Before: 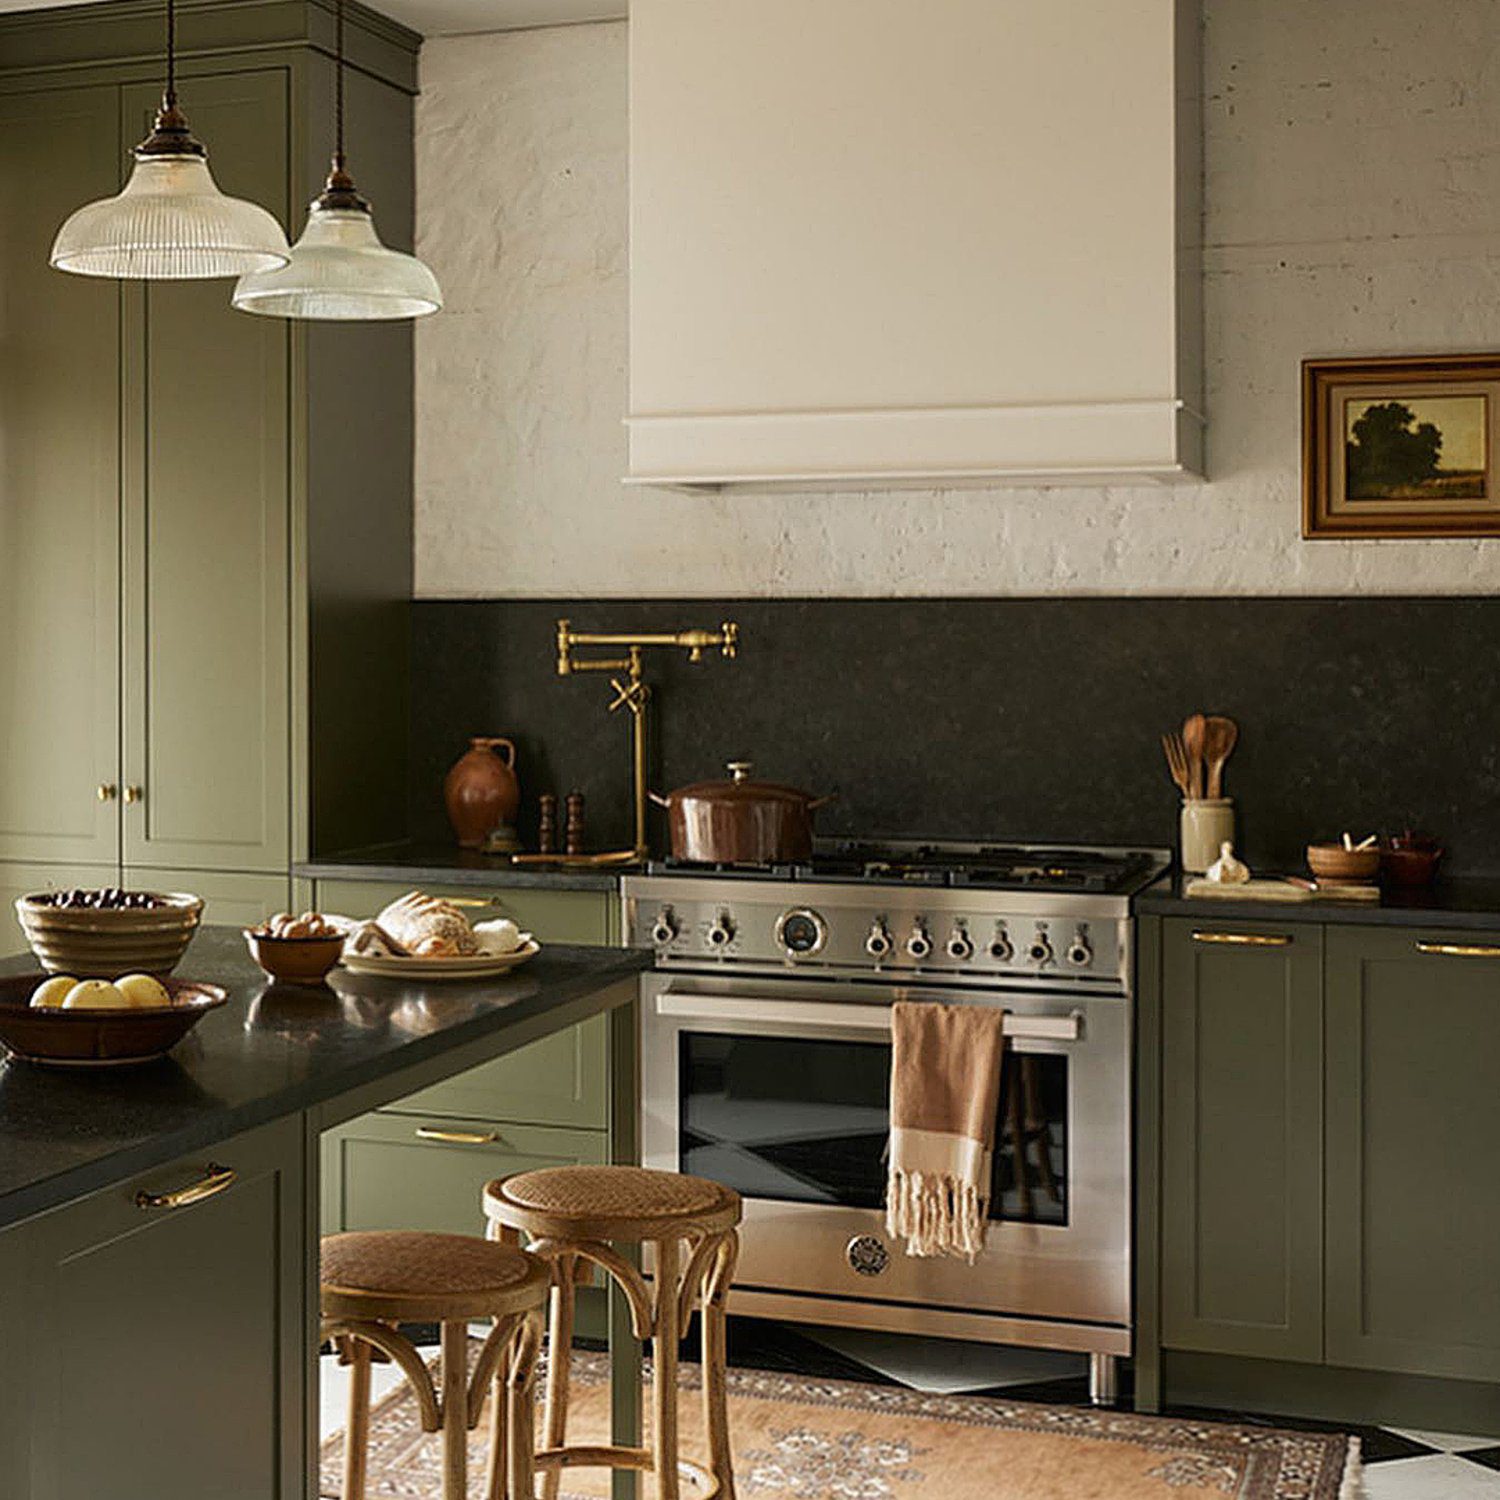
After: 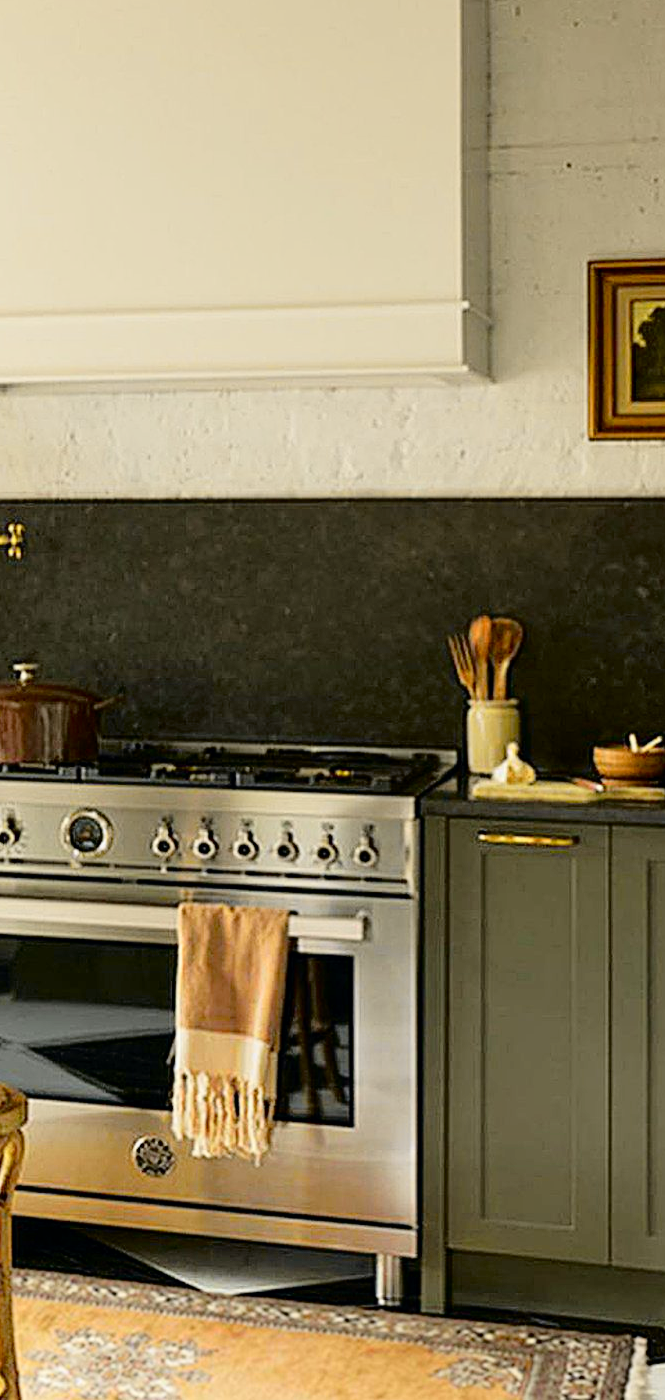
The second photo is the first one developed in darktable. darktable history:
rgb curve: curves: ch0 [(0, 0) (0.053, 0.068) (0.122, 0.128) (1, 1)]
crop: left 47.628%, top 6.643%, right 7.874%
exposure: black level correction 0.001, exposure 0.191 EV, compensate highlight preservation false
tone curve: curves: ch0 [(0, 0) (0.11, 0.061) (0.256, 0.259) (0.398, 0.494) (0.498, 0.611) (0.65, 0.757) (0.835, 0.883) (1, 0.961)]; ch1 [(0, 0) (0.346, 0.307) (0.408, 0.369) (0.453, 0.457) (0.482, 0.479) (0.502, 0.498) (0.521, 0.51) (0.553, 0.554) (0.618, 0.65) (0.693, 0.727) (1, 1)]; ch2 [(0, 0) (0.366, 0.337) (0.434, 0.46) (0.485, 0.494) (0.5, 0.494) (0.511, 0.508) (0.537, 0.55) (0.579, 0.599) (0.621, 0.693) (1, 1)], color space Lab, independent channels, preserve colors none
